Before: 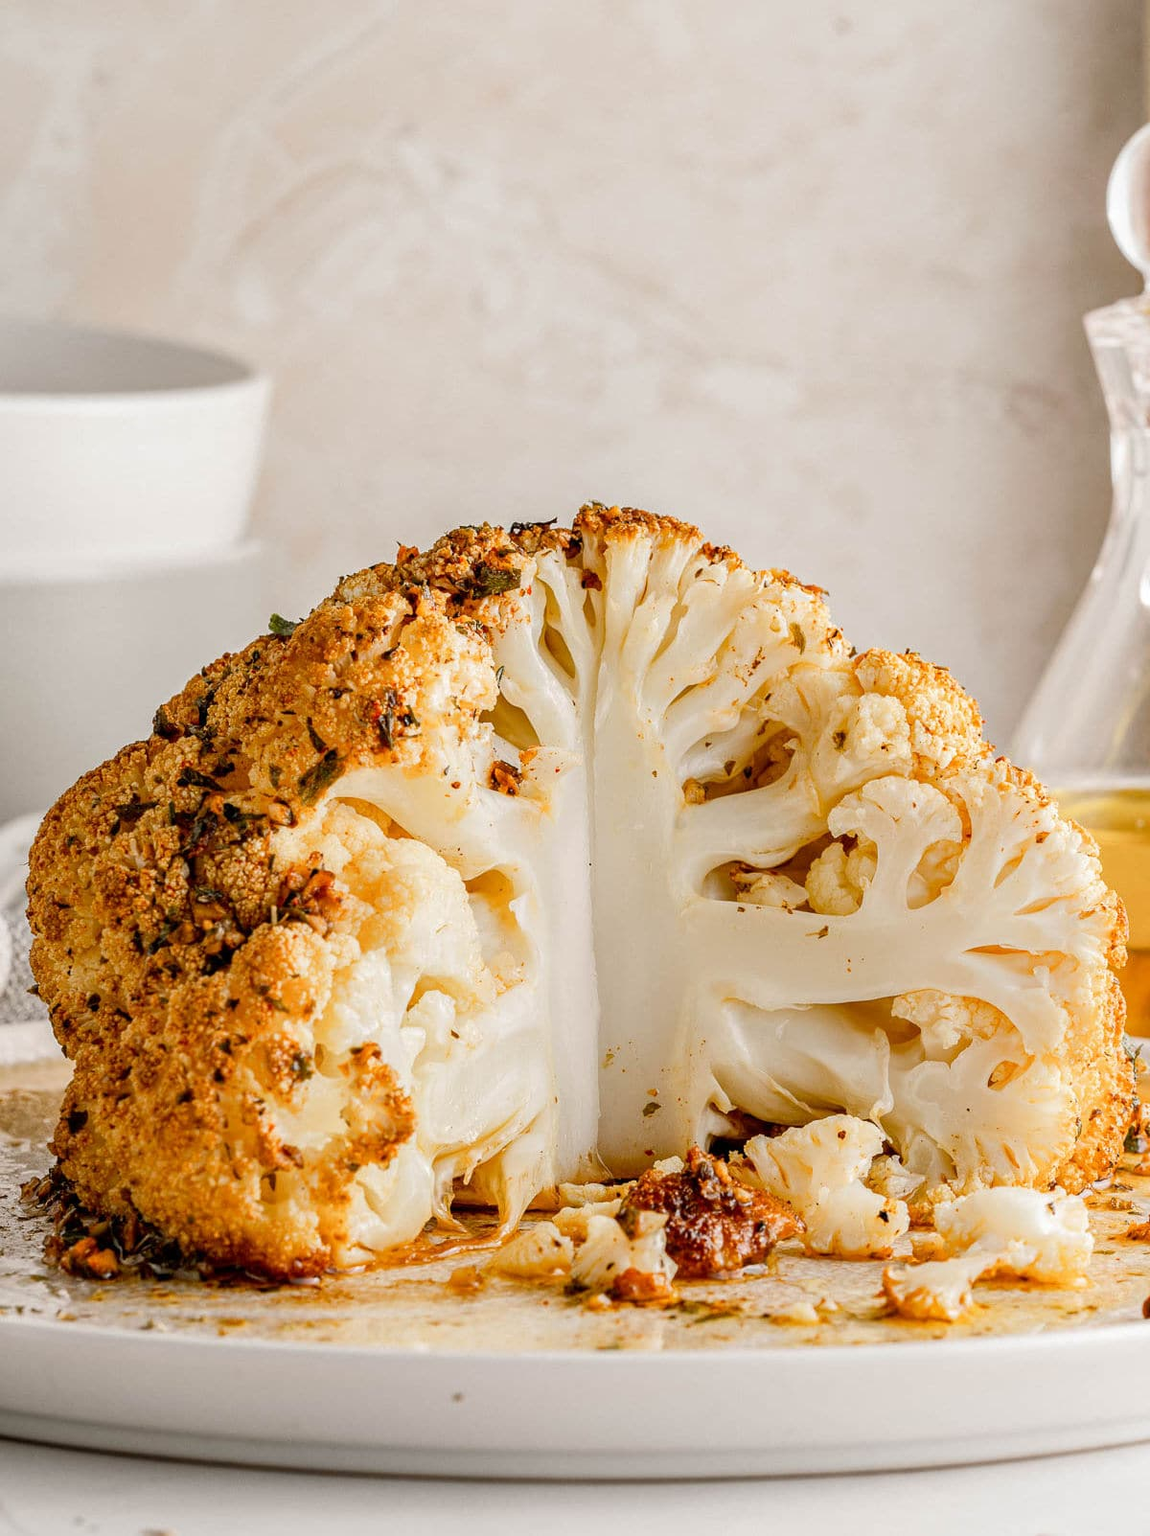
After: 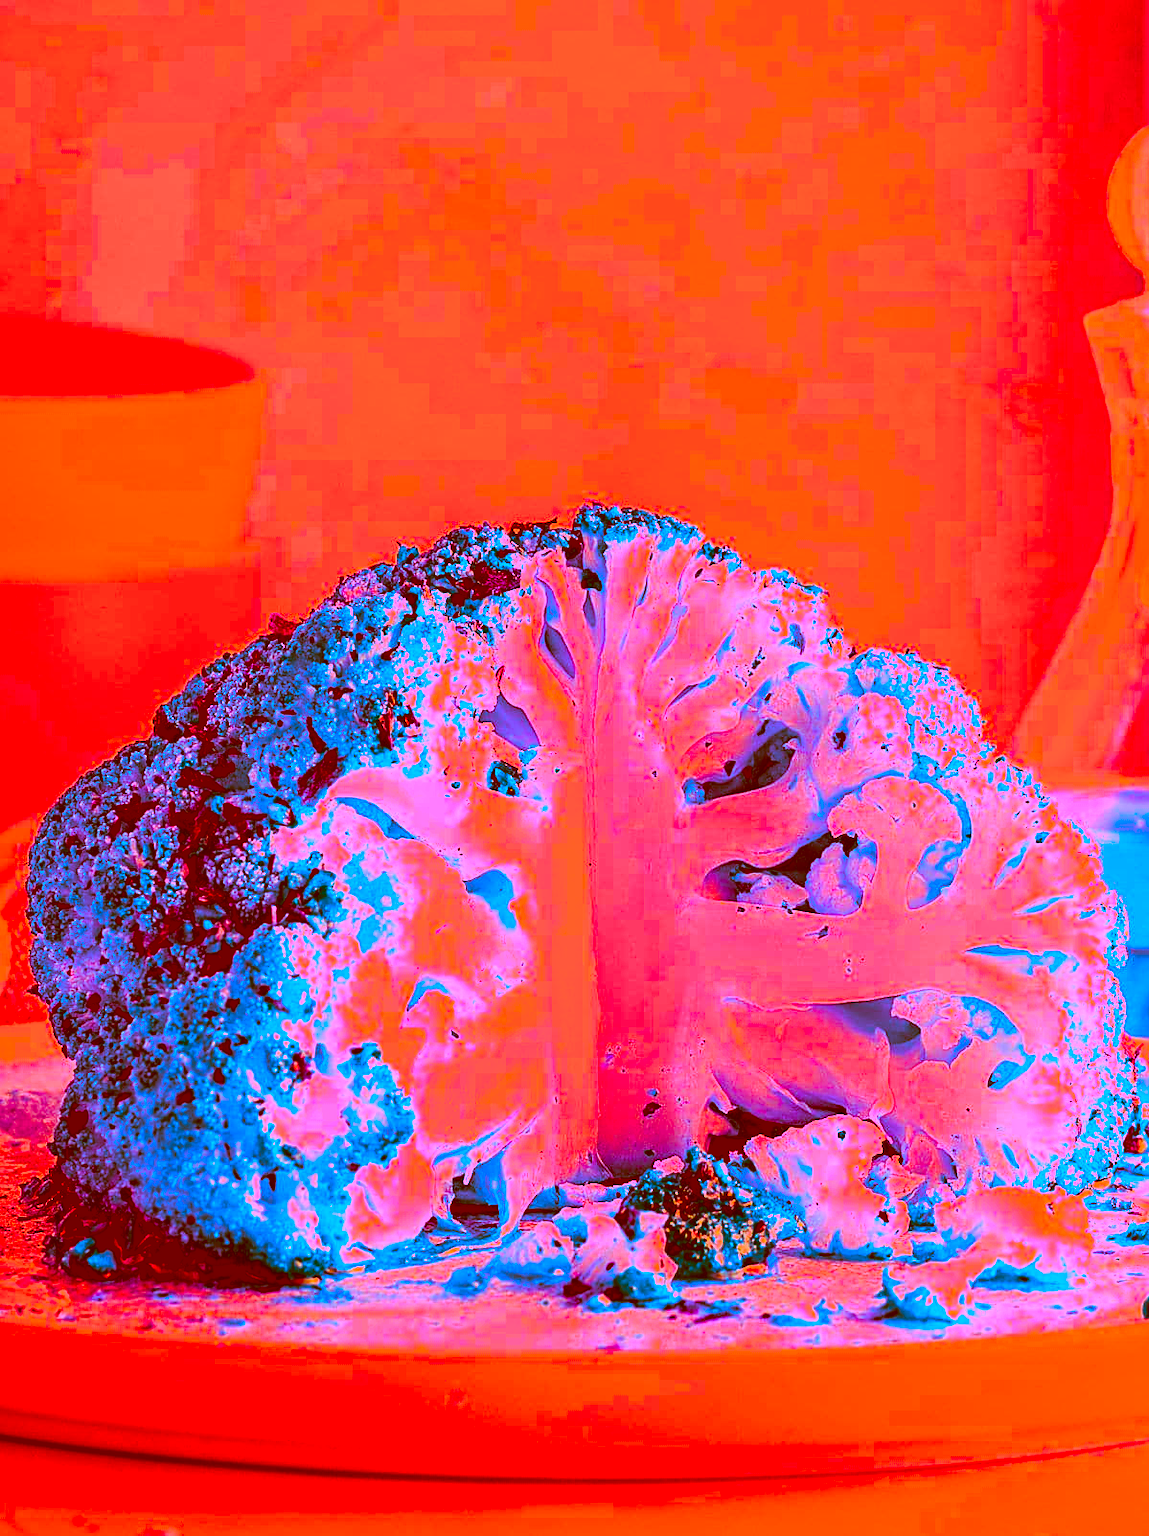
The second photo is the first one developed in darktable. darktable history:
color correction: highlights a* -39.64, highlights b* -39.64, shadows a* -39.91, shadows b* -39.52, saturation -2.96
base curve: curves: ch0 [(0, 0) (0.595, 0.418) (1, 1)], preserve colors none
tone curve: curves: ch0 [(0.016, 0.011) (0.084, 0.026) (0.469, 0.508) (0.721, 0.862) (1, 1)], preserve colors none
sharpen: on, module defaults
